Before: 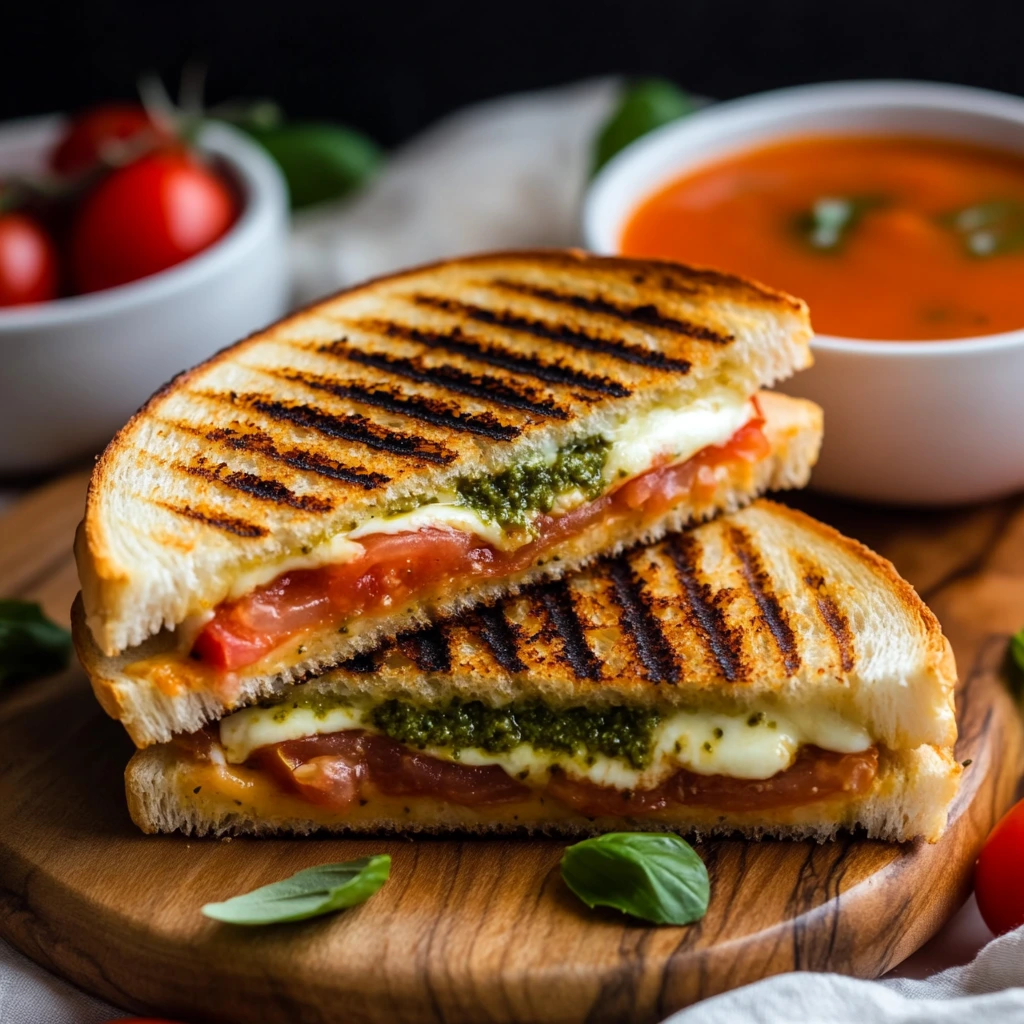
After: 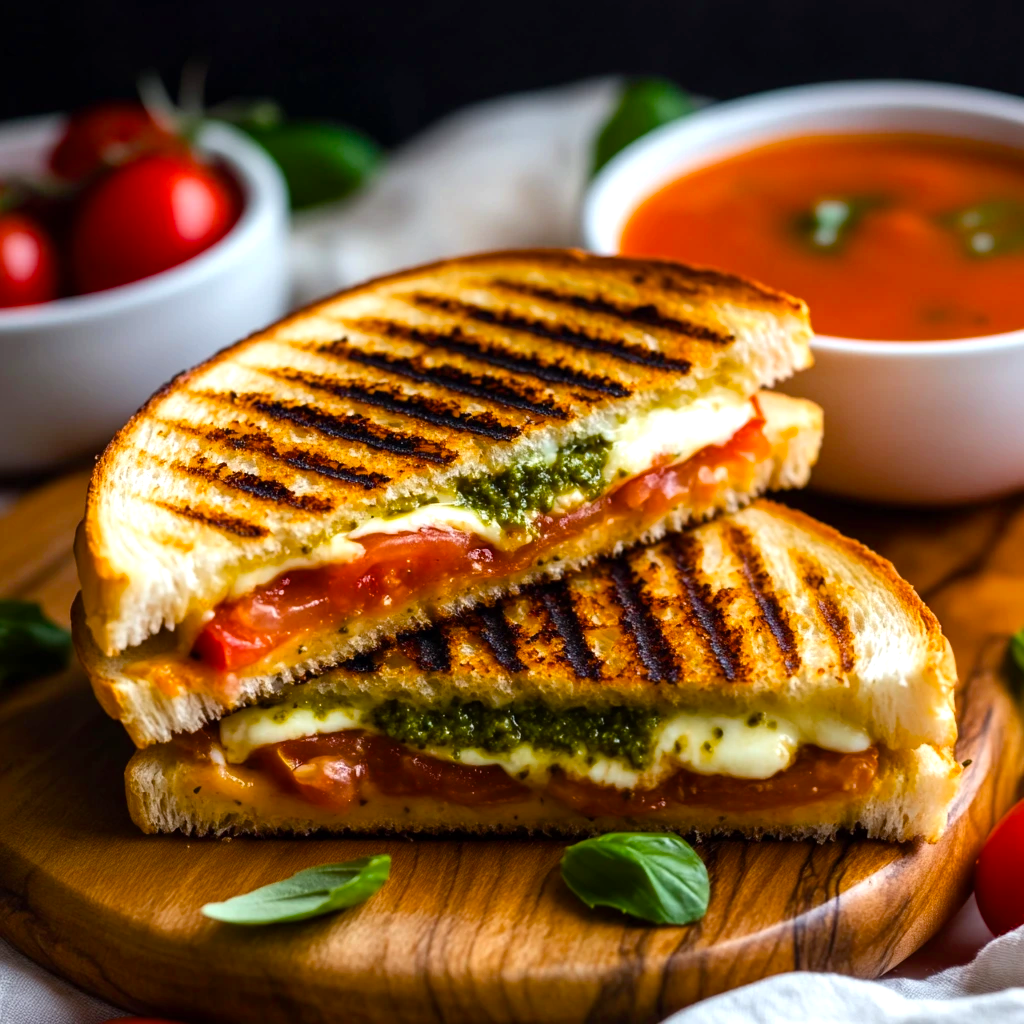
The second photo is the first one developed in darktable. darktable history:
exposure: exposure 0.2 EV, compensate highlight preservation false
color balance rgb: linear chroma grading › shadows 16%, perceptual saturation grading › global saturation 8%, perceptual saturation grading › shadows 4%, perceptual brilliance grading › global brilliance 2%, perceptual brilliance grading › highlights 8%, perceptual brilliance grading › shadows -4%, global vibrance 16%, saturation formula JzAzBz (2021)
